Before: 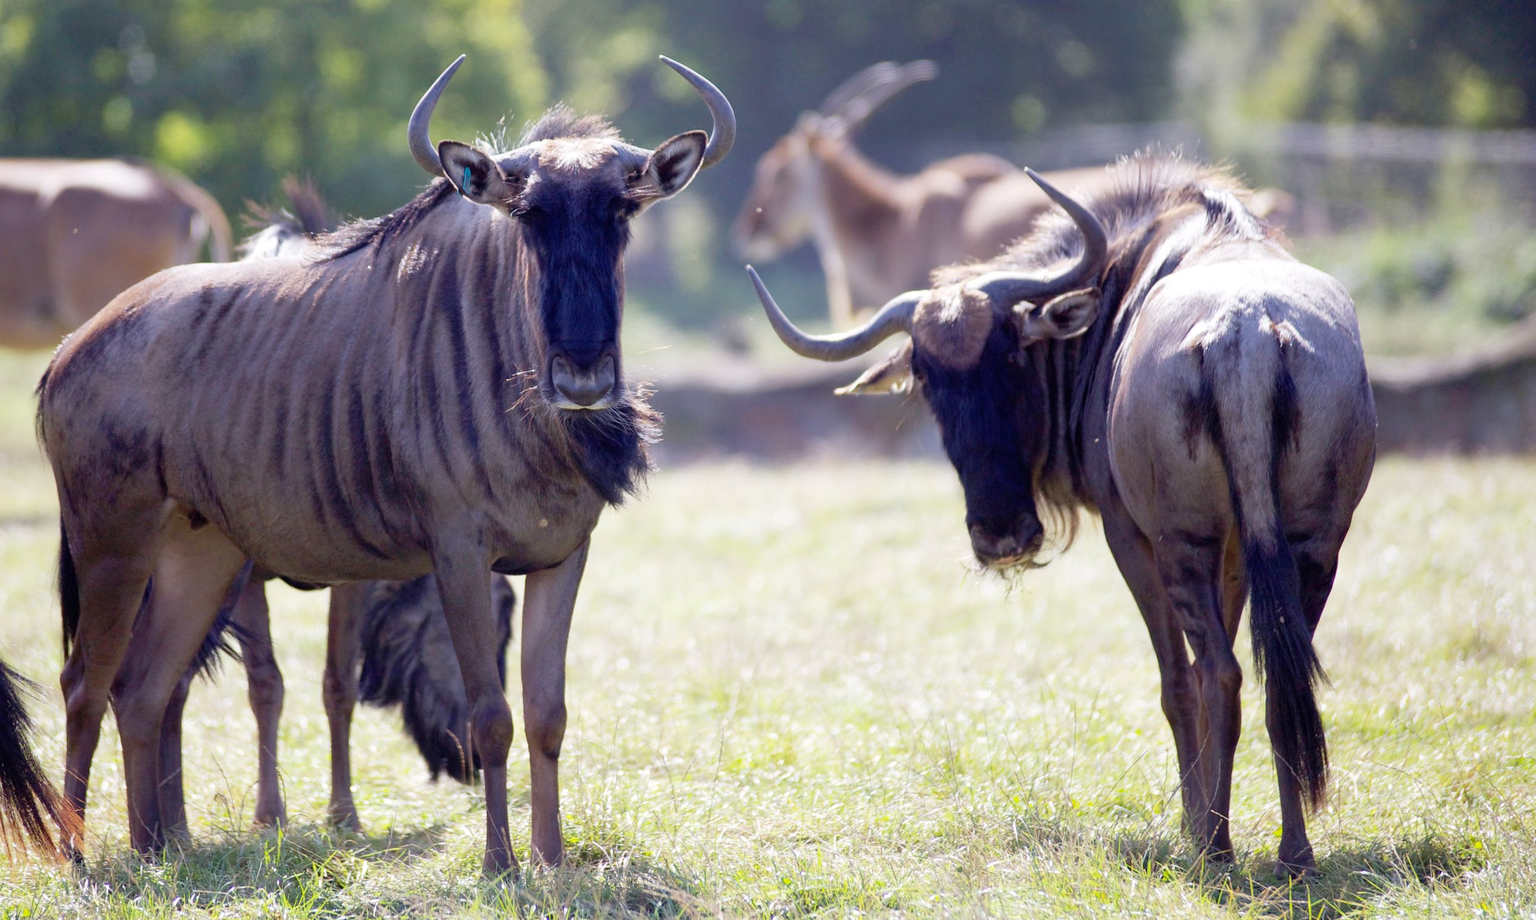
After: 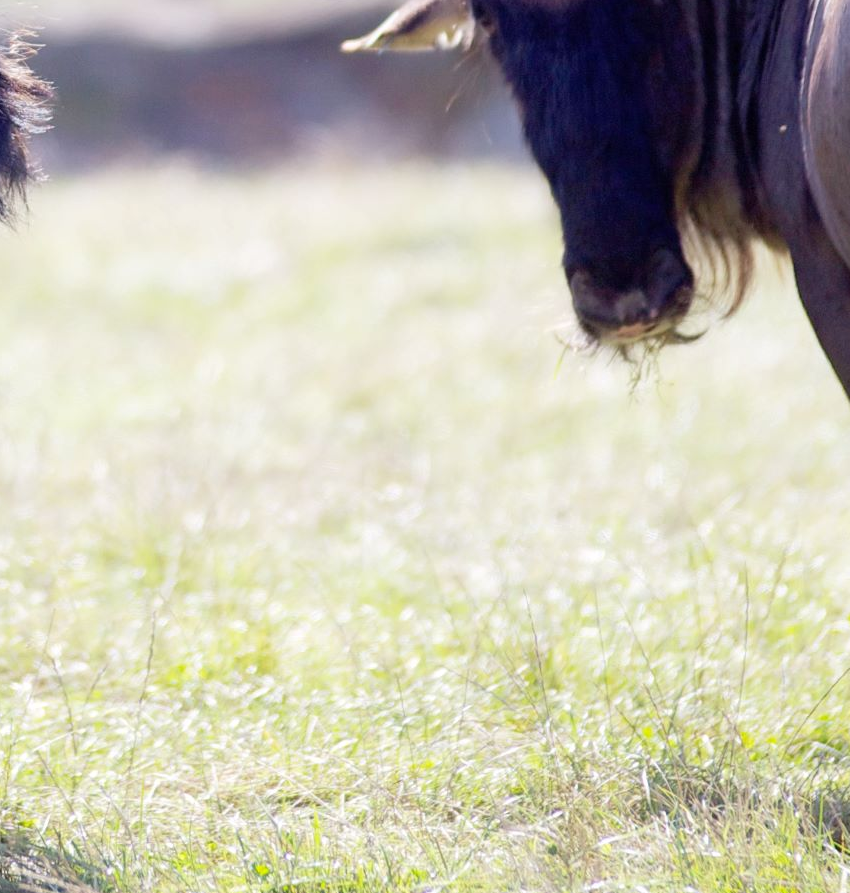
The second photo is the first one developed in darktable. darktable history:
crop: left 41.105%, top 39.583%, right 25.973%, bottom 2.63%
